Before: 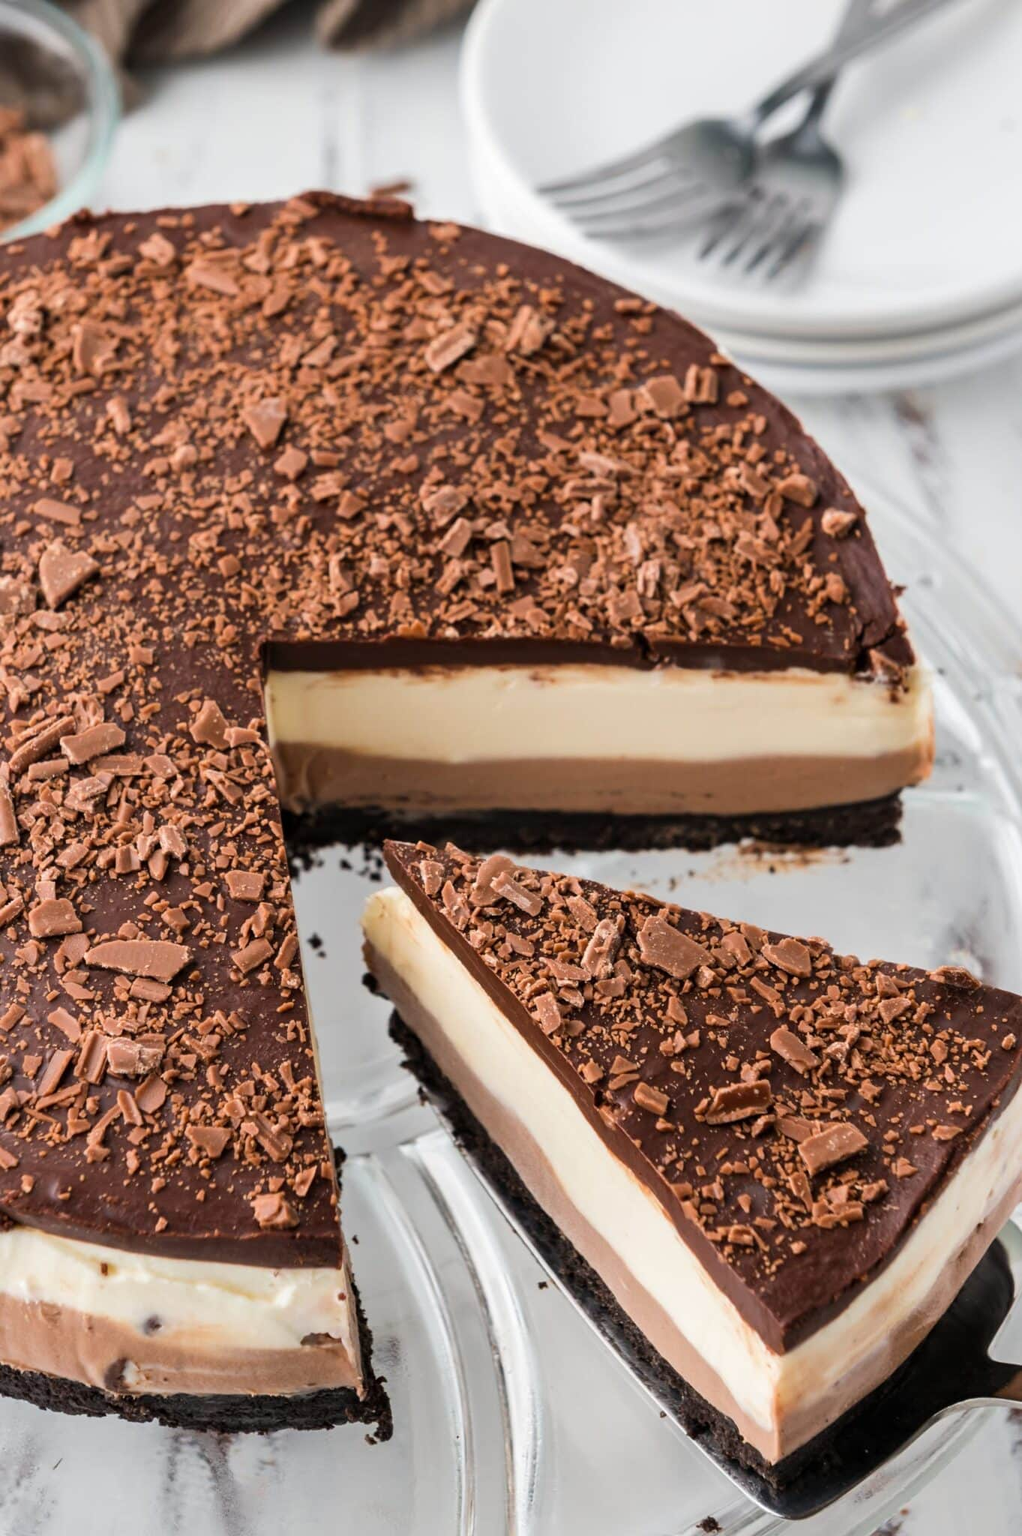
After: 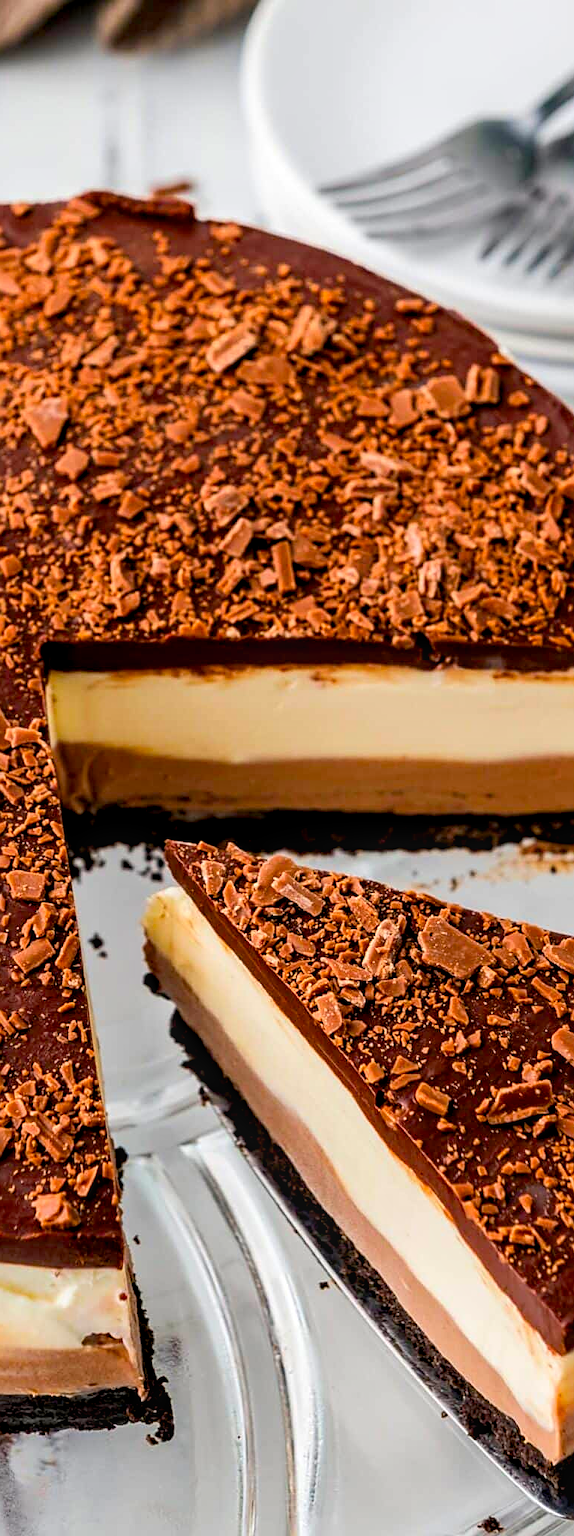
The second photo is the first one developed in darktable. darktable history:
contrast brightness saturation: contrast 0.09, saturation 0.28
crop: left 21.496%, right 22.254%
sharpen: on, module defaults
exposure: black level correction 0.011, compensate highlight preservation false
local contrast: on, module defaults
color balance rgb: linear chroma grading › global chroma 8.33%, perceptual saturation grading › global saturation 18.52%, global vibrance 7.87%
